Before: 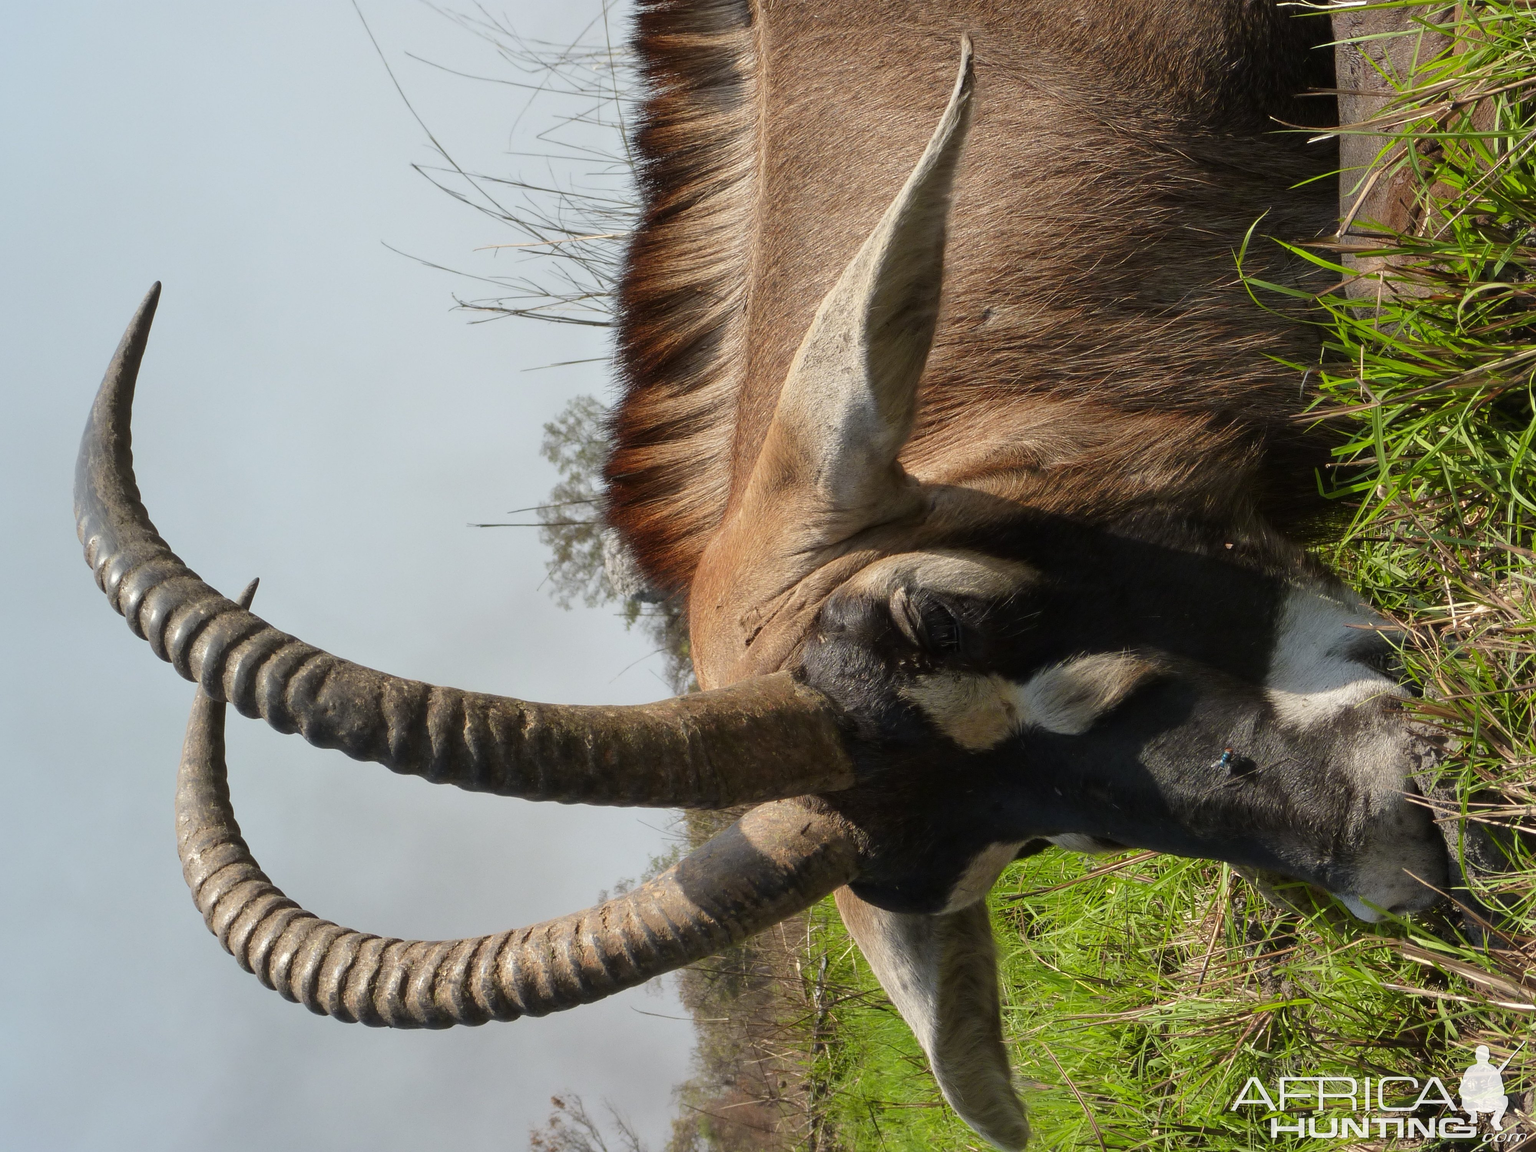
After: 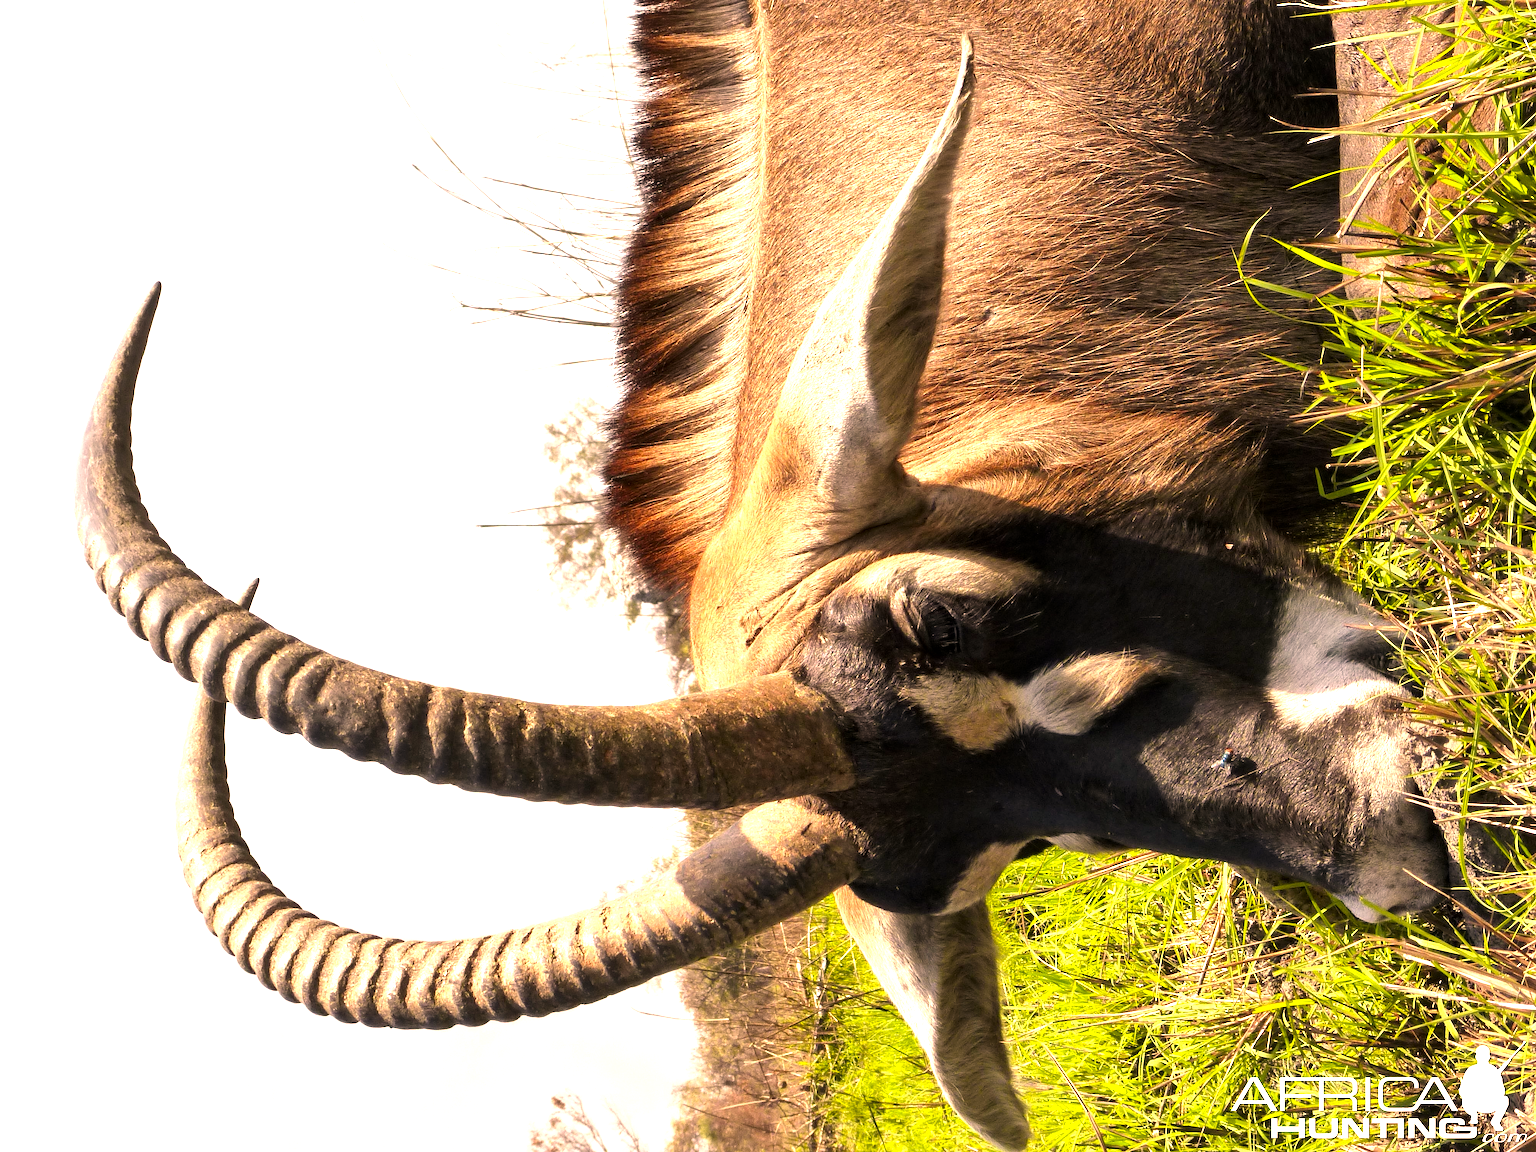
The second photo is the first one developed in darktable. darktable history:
exposure: exposure 0.295 EV, compensate highlight preservation false
color correction: highlights a* 17.84, highlights b* 18.97
local contrast: mode bilateral grid, contrast 20, coarseness 50, detail 132%, midtone range 0.2
levels: levels [0.012, 0.367, 0.697]
tone equalizer: on, module defaults
